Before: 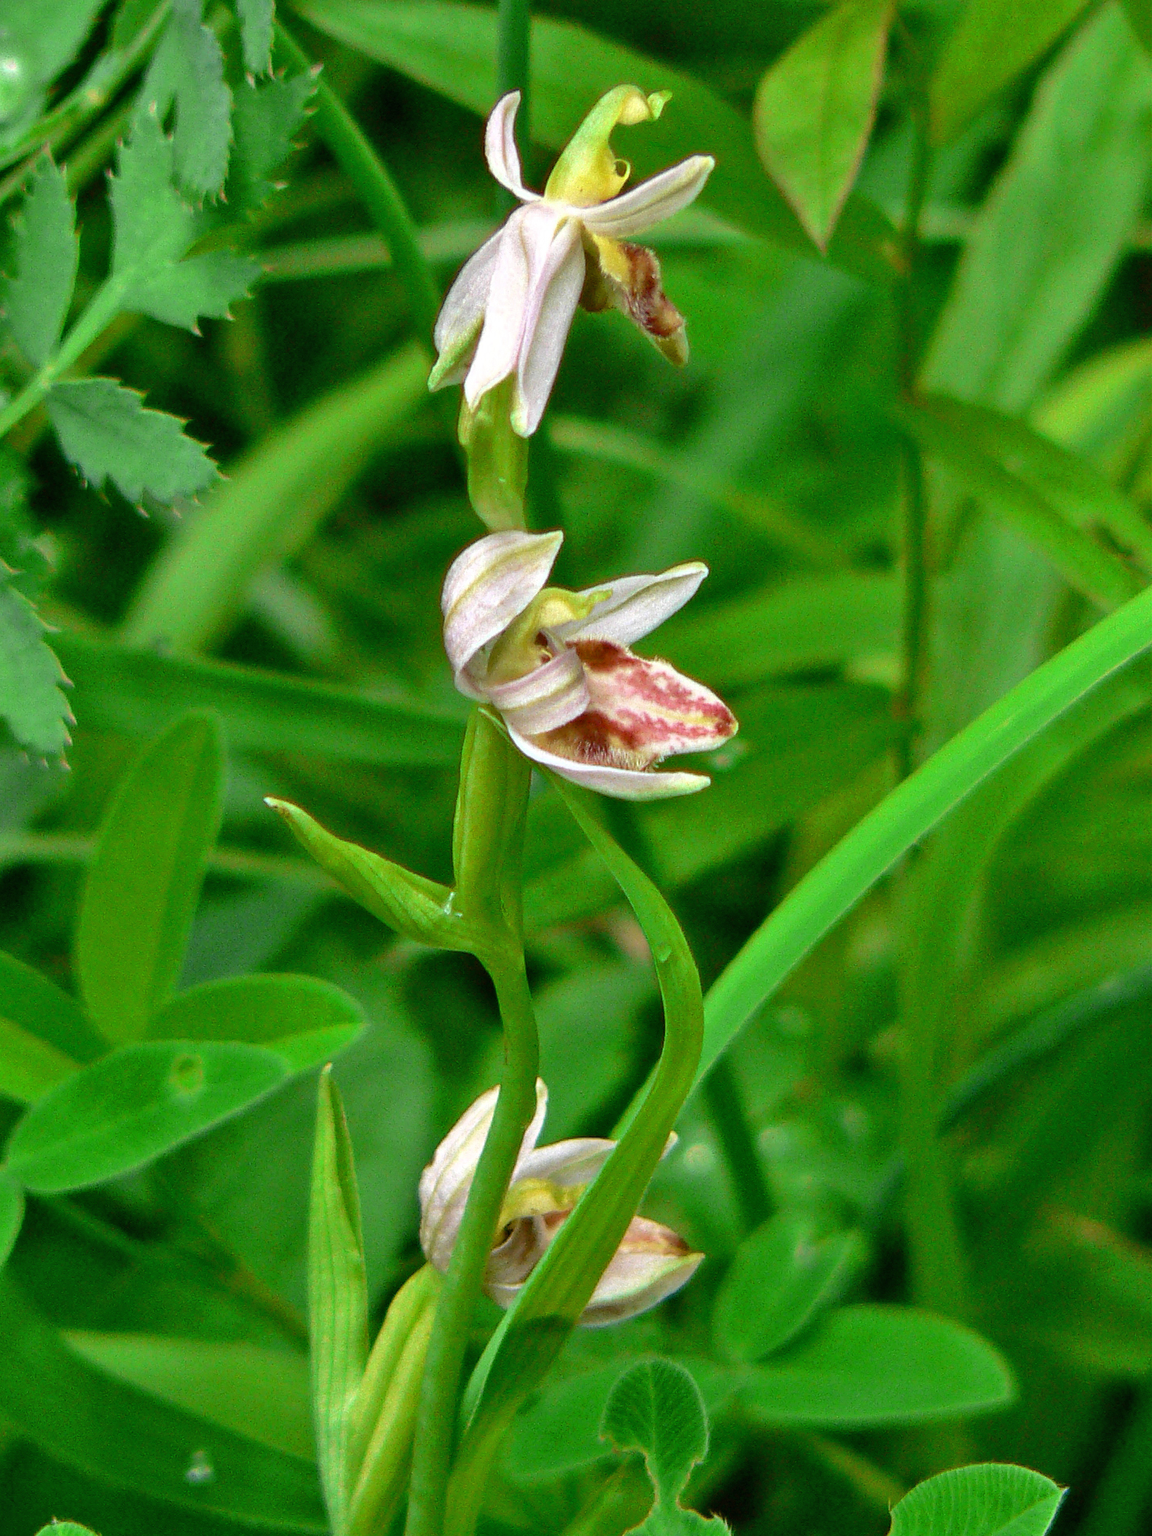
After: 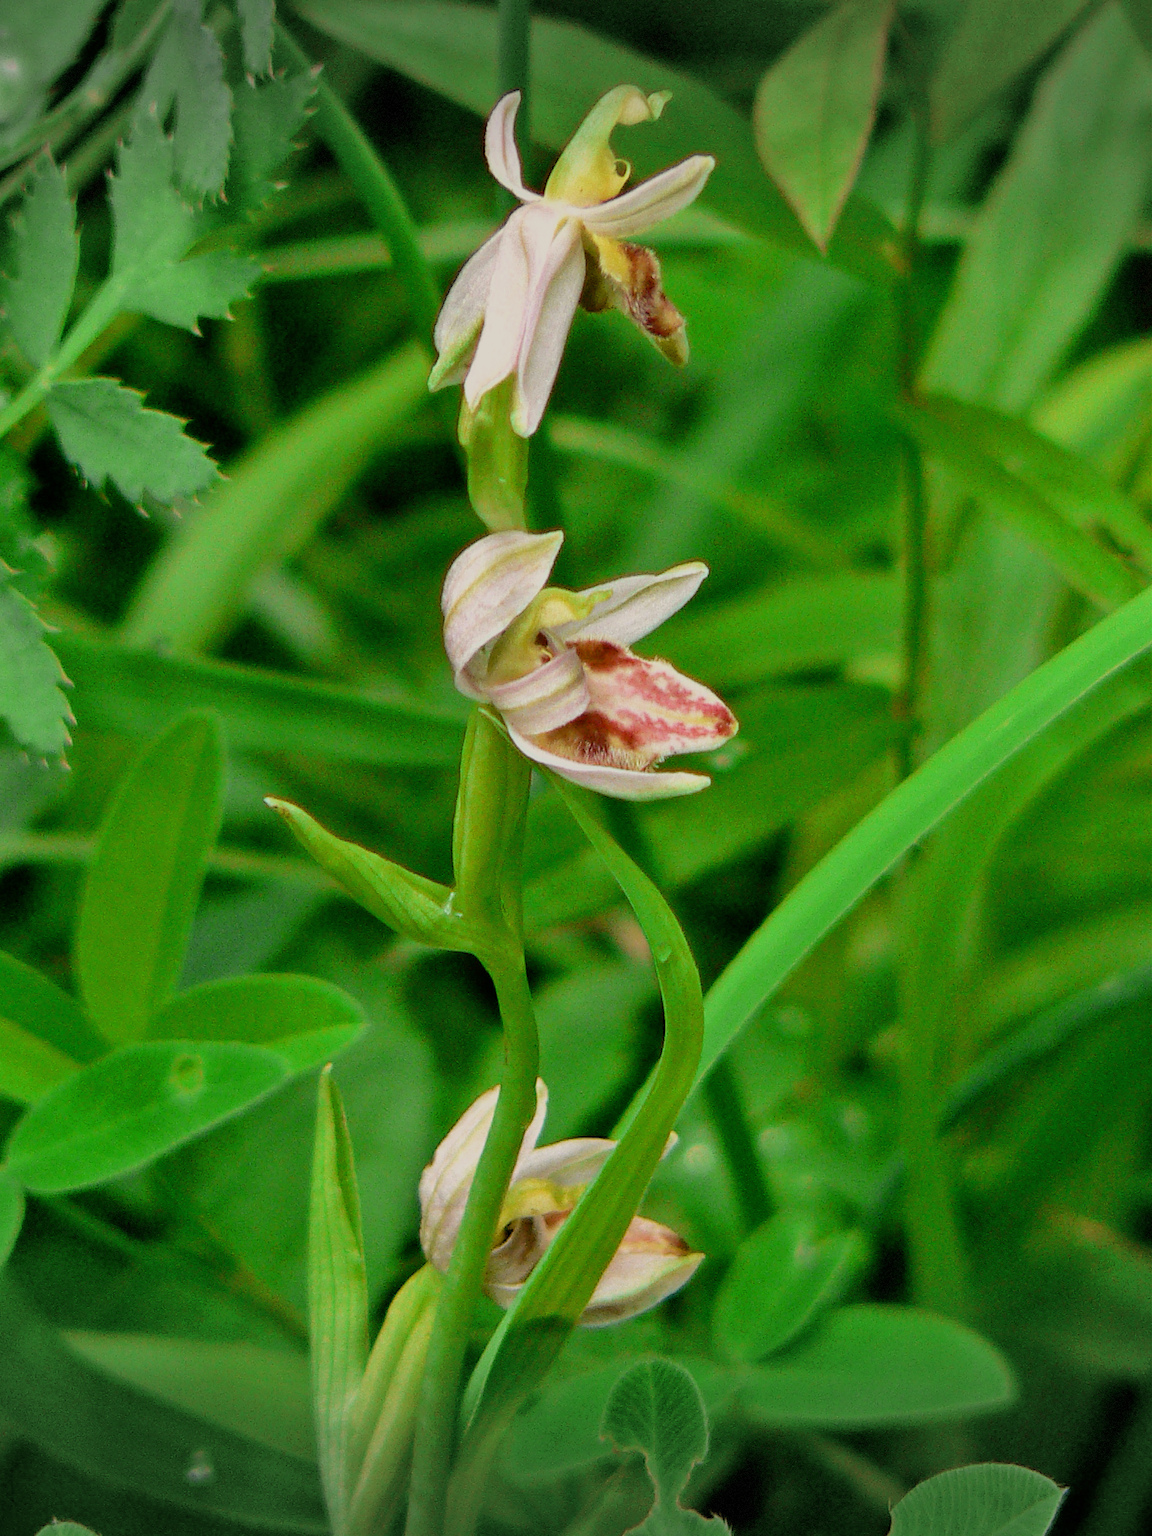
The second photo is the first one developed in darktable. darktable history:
vignetting: fall-off start 100%, brightness -0.406, saturation -0.3, width/height ratio 1.324, dithering 8-bit output, unbound false
filmic rgb: black relative exposure -7.65 EV, white relative exposure 4.56 EV, hardness 3.61
white balance: red 1.045, blue 0.932
